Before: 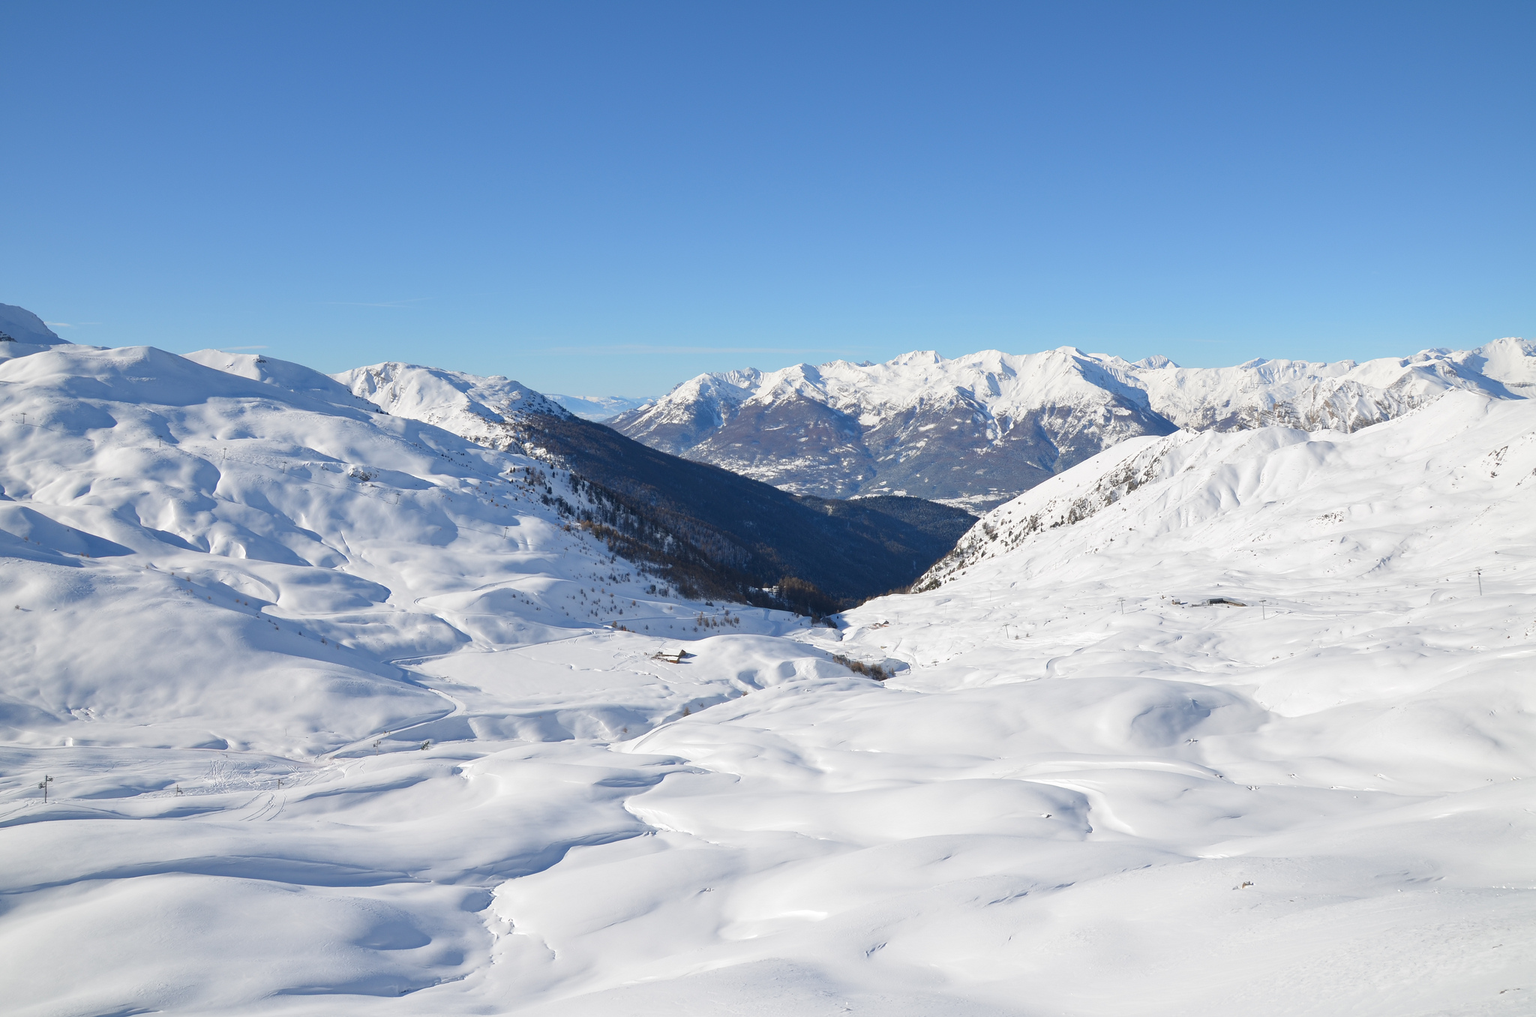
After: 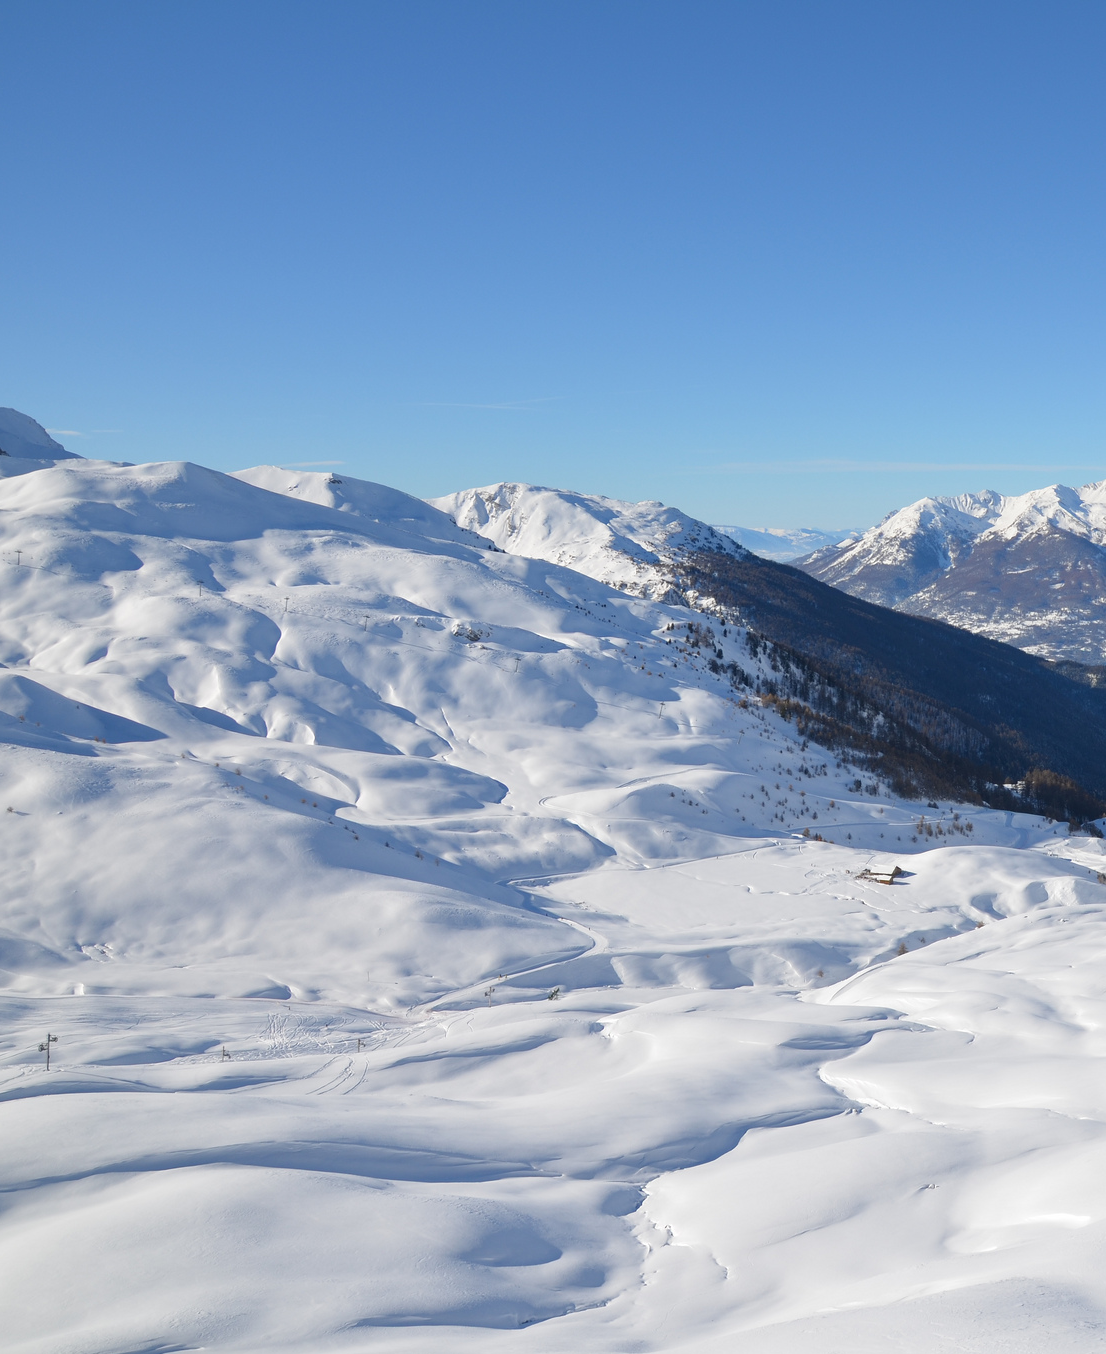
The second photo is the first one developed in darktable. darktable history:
crop: left 0.678%, right 45.313%, bottom 0.079%
